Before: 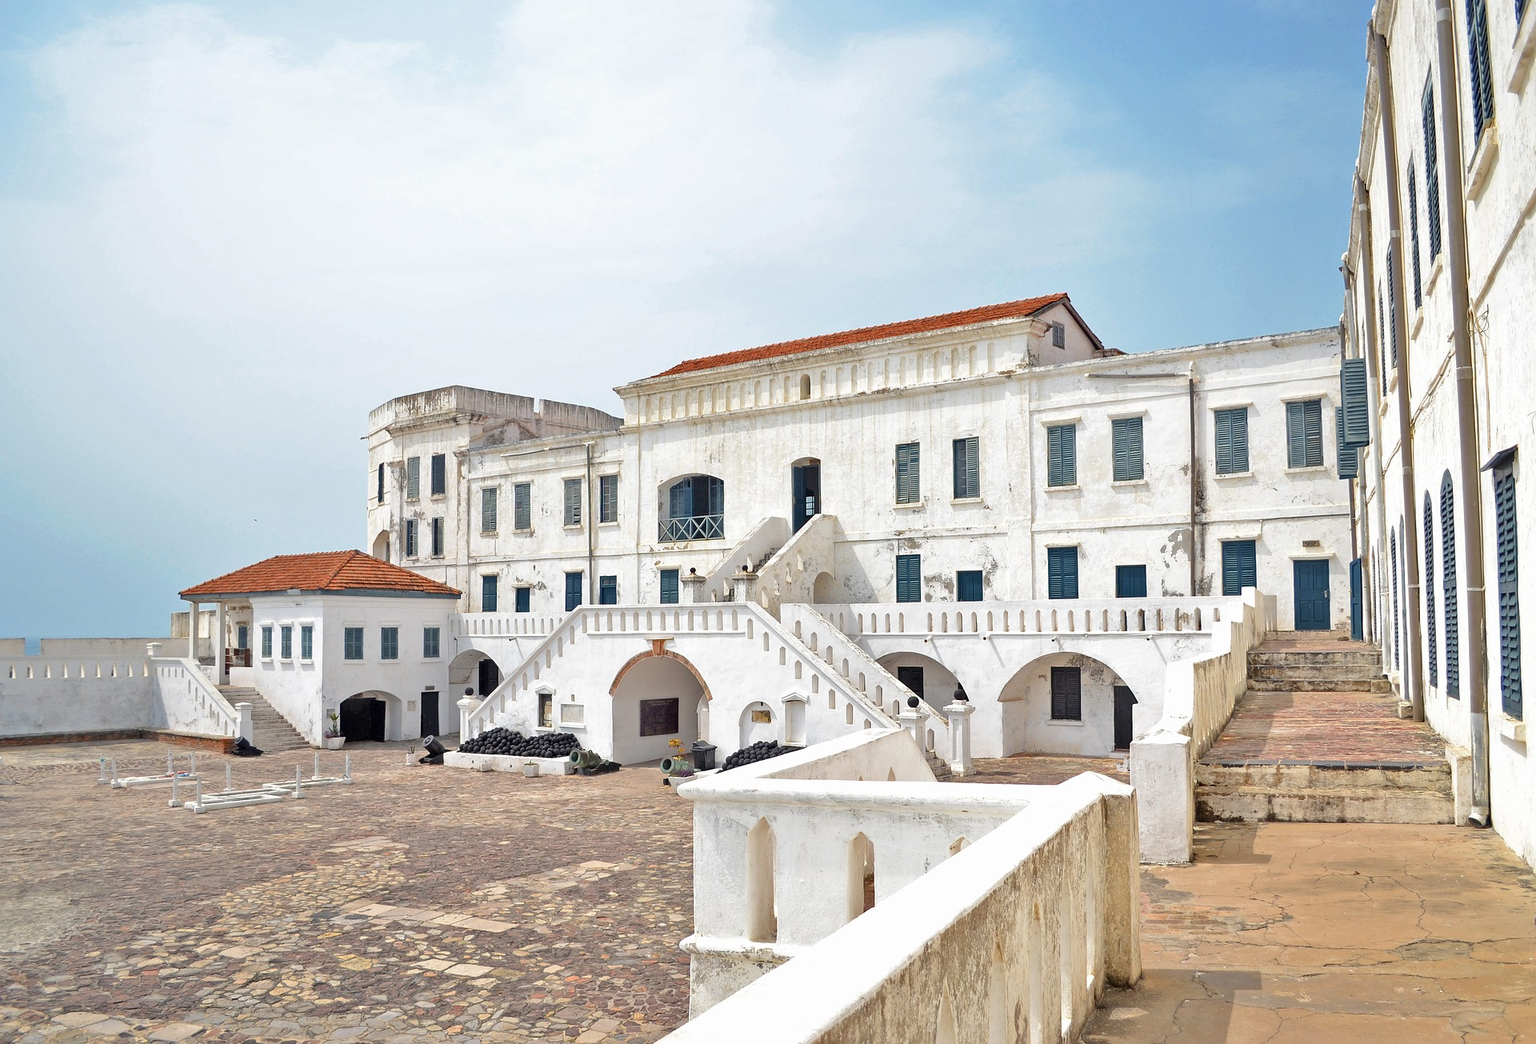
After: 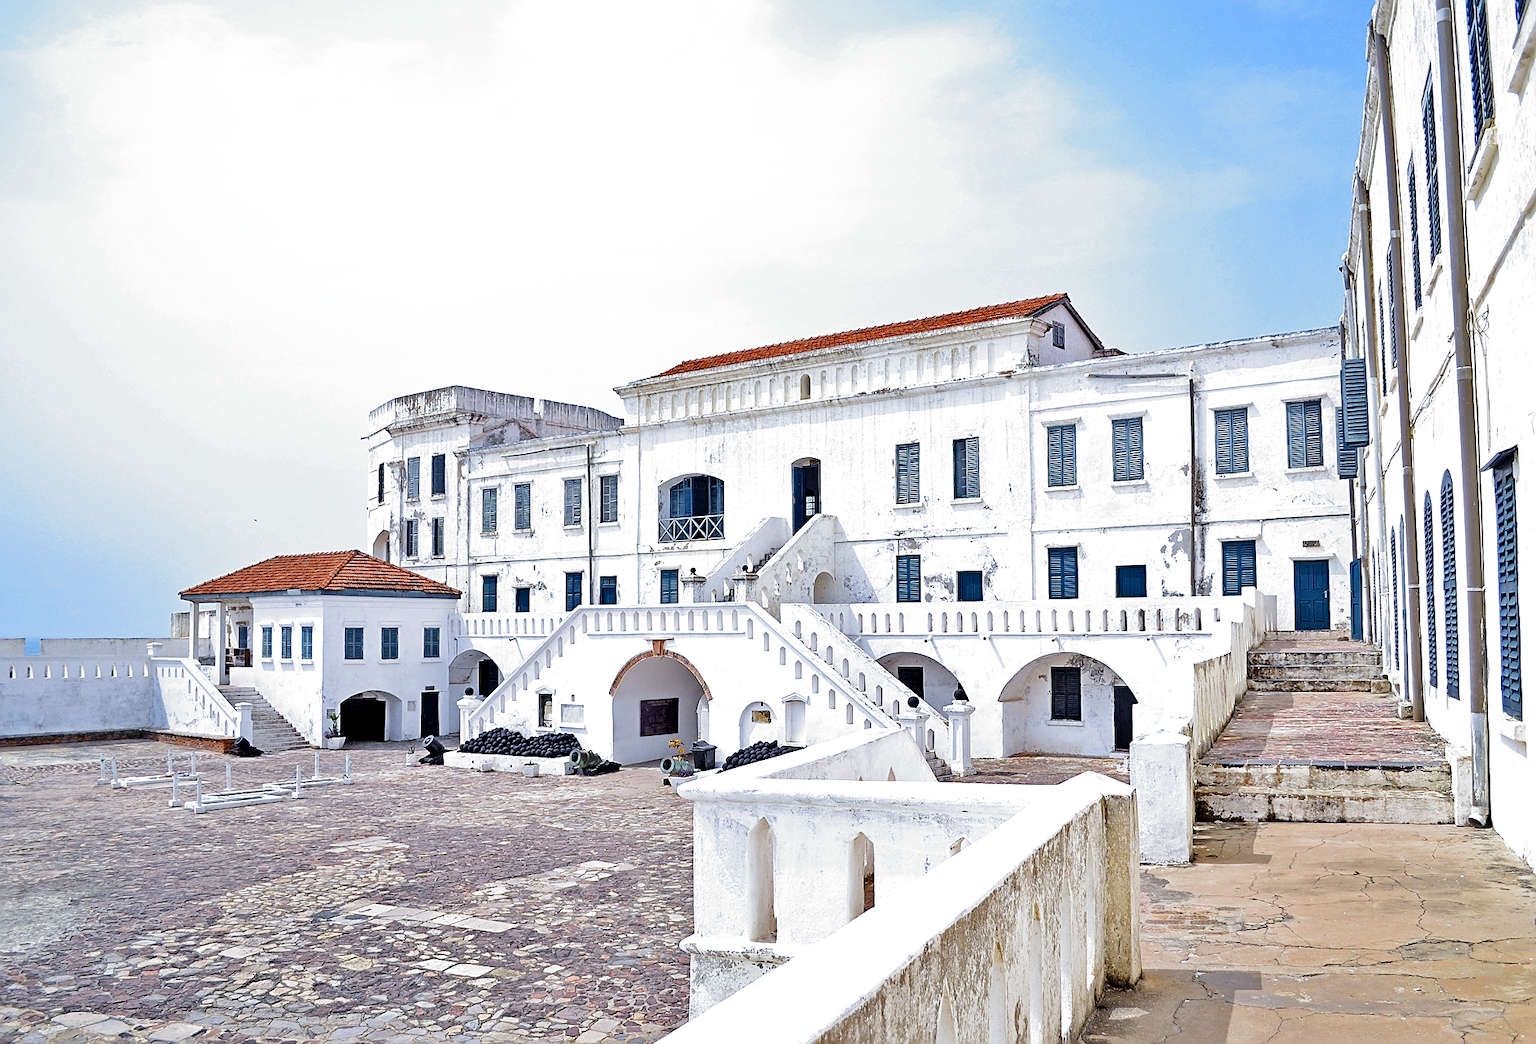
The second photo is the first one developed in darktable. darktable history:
filmic rgb: black relative exposure -8.2 EV, white relative exposure 2.2 EV, threshold 3 EV, hardness 7.11, latitude 75%, contrast 1.325, highlights saturation mix -2%, shadows ↔ highlights balance 30%, preserve chrominance no, color science v5 (2021), contrast in shadows safe, contrast in highlights safe, enable highlight reconstruction true
sharpen: on, module defaults
white balance: red 0.948, green 1.02, blue 1.176
